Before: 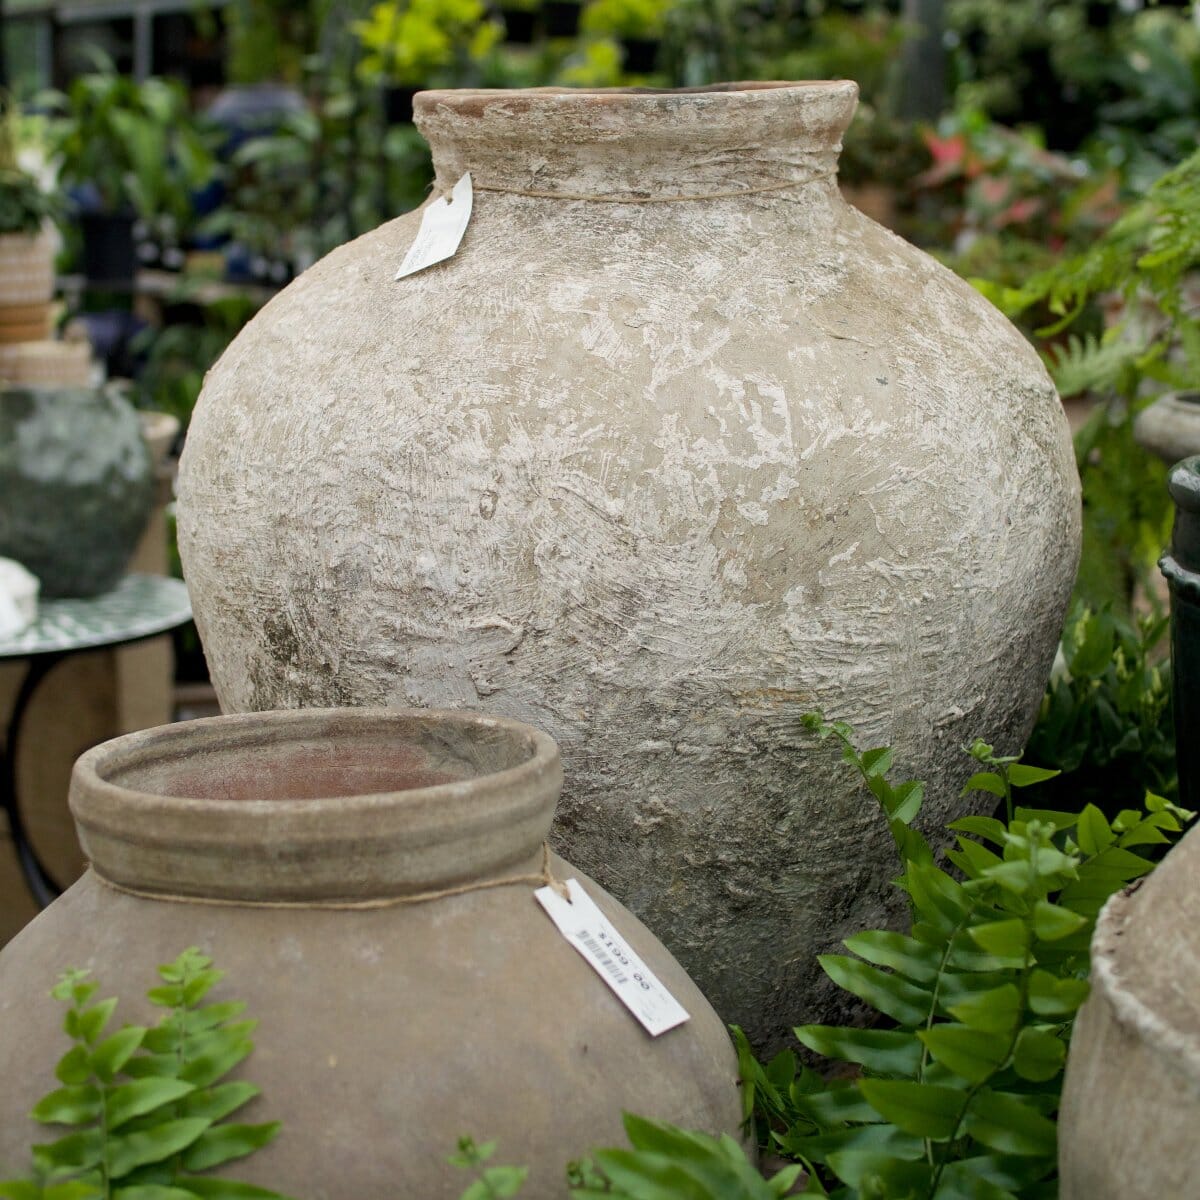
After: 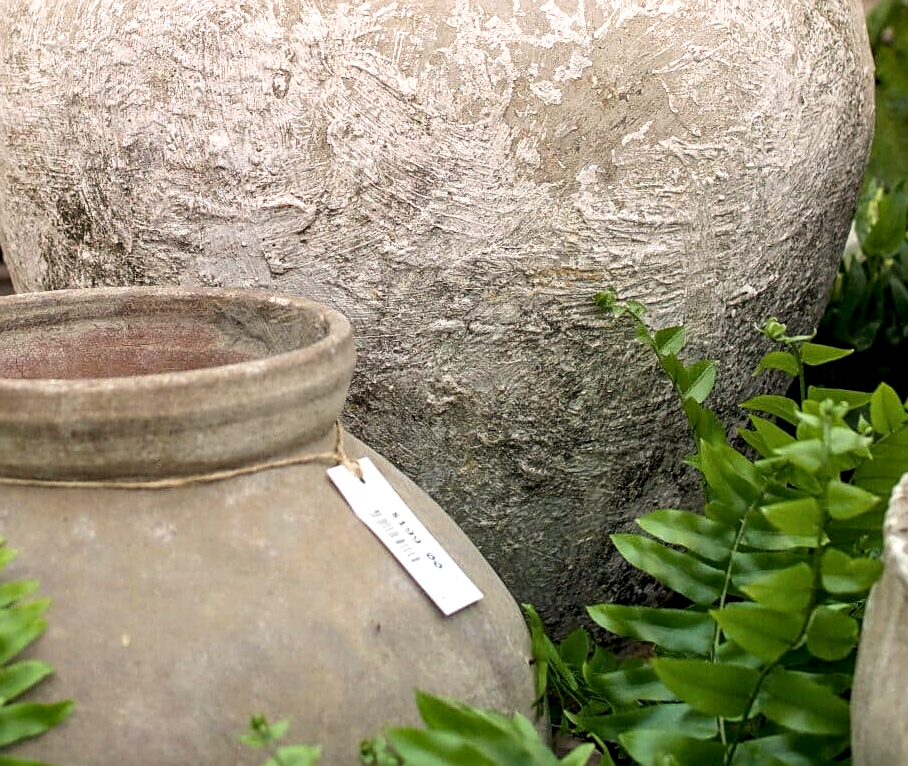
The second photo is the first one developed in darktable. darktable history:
sharpen: on, module defaults
exposure: exposure 0.669 EV, compensate highlight preservation false
crop and rotate: left 17.299%, top 35.115%, right 7.015%, bottom 1.024%
local contrast: detail 130%
graduated density: density 0.38 EV, hardness 21%, rotation -6.11°, saturation 32%
